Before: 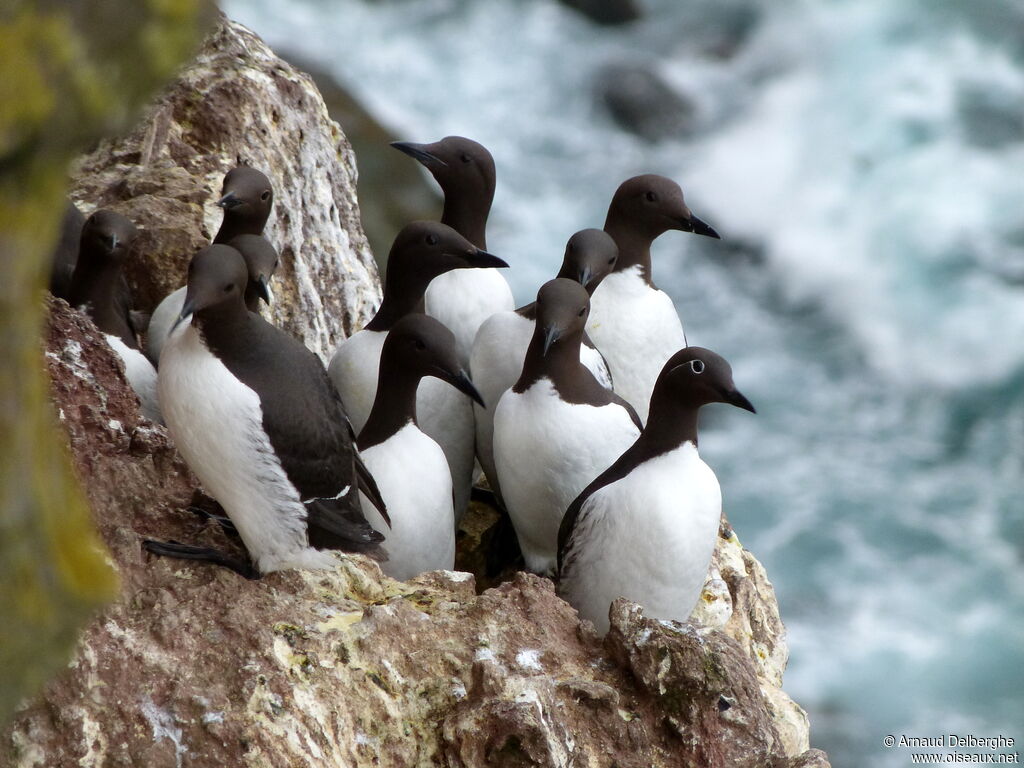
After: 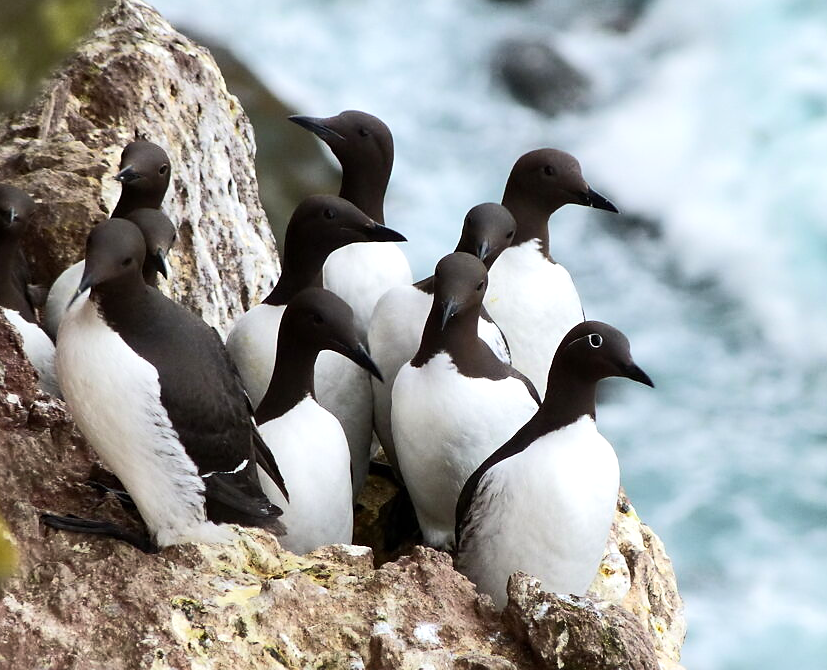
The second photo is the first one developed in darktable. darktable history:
sharpen: radius 1.459, amount 0.391, threshold 1.656
tone equalizer: -8 EV 0.025 EV, -7 EV -0.021 EV, -6 EV 0.024 EV, -5 EV 0.026 EV, -4 EV 0.309 EV, -3 EV 0.668 EV, -2 EV 0.586 EV, -1 EV 0.192 EV, +0 EV 0.049 EV, edges refinement/feathering 500, mask exposure compensation -1.57 EV, preserve details no
crop: left 9.967%, top 3.476%, right 9.257%, bottom 9.247%
